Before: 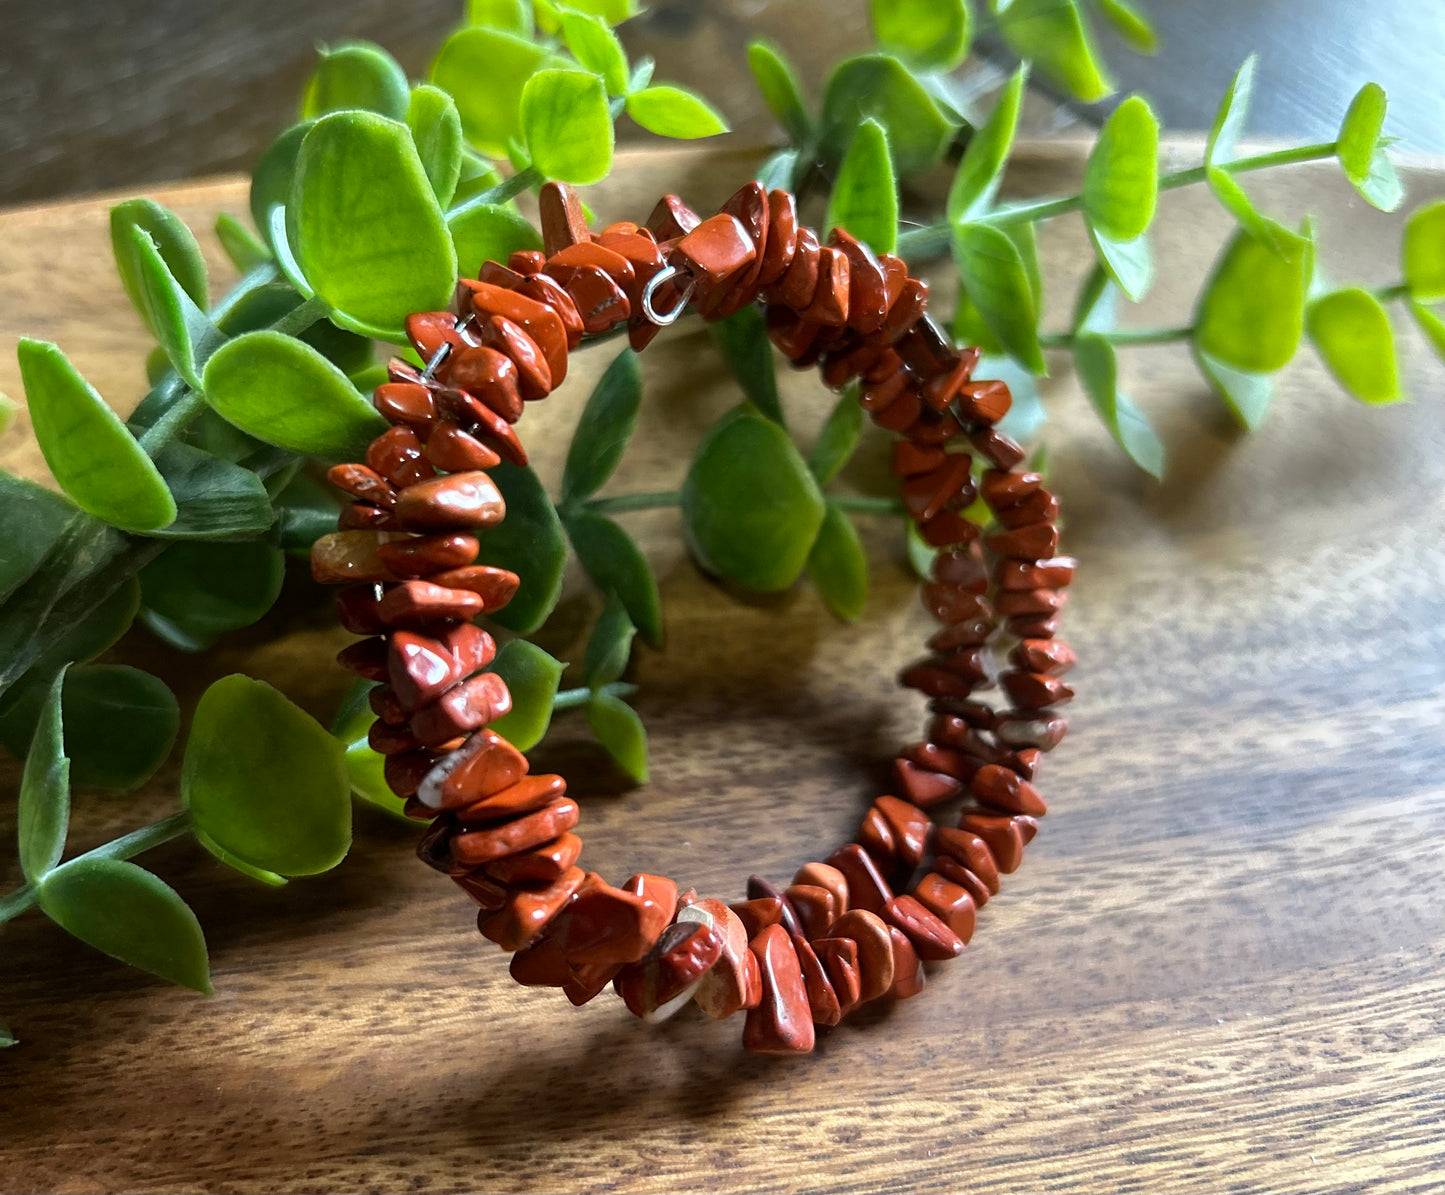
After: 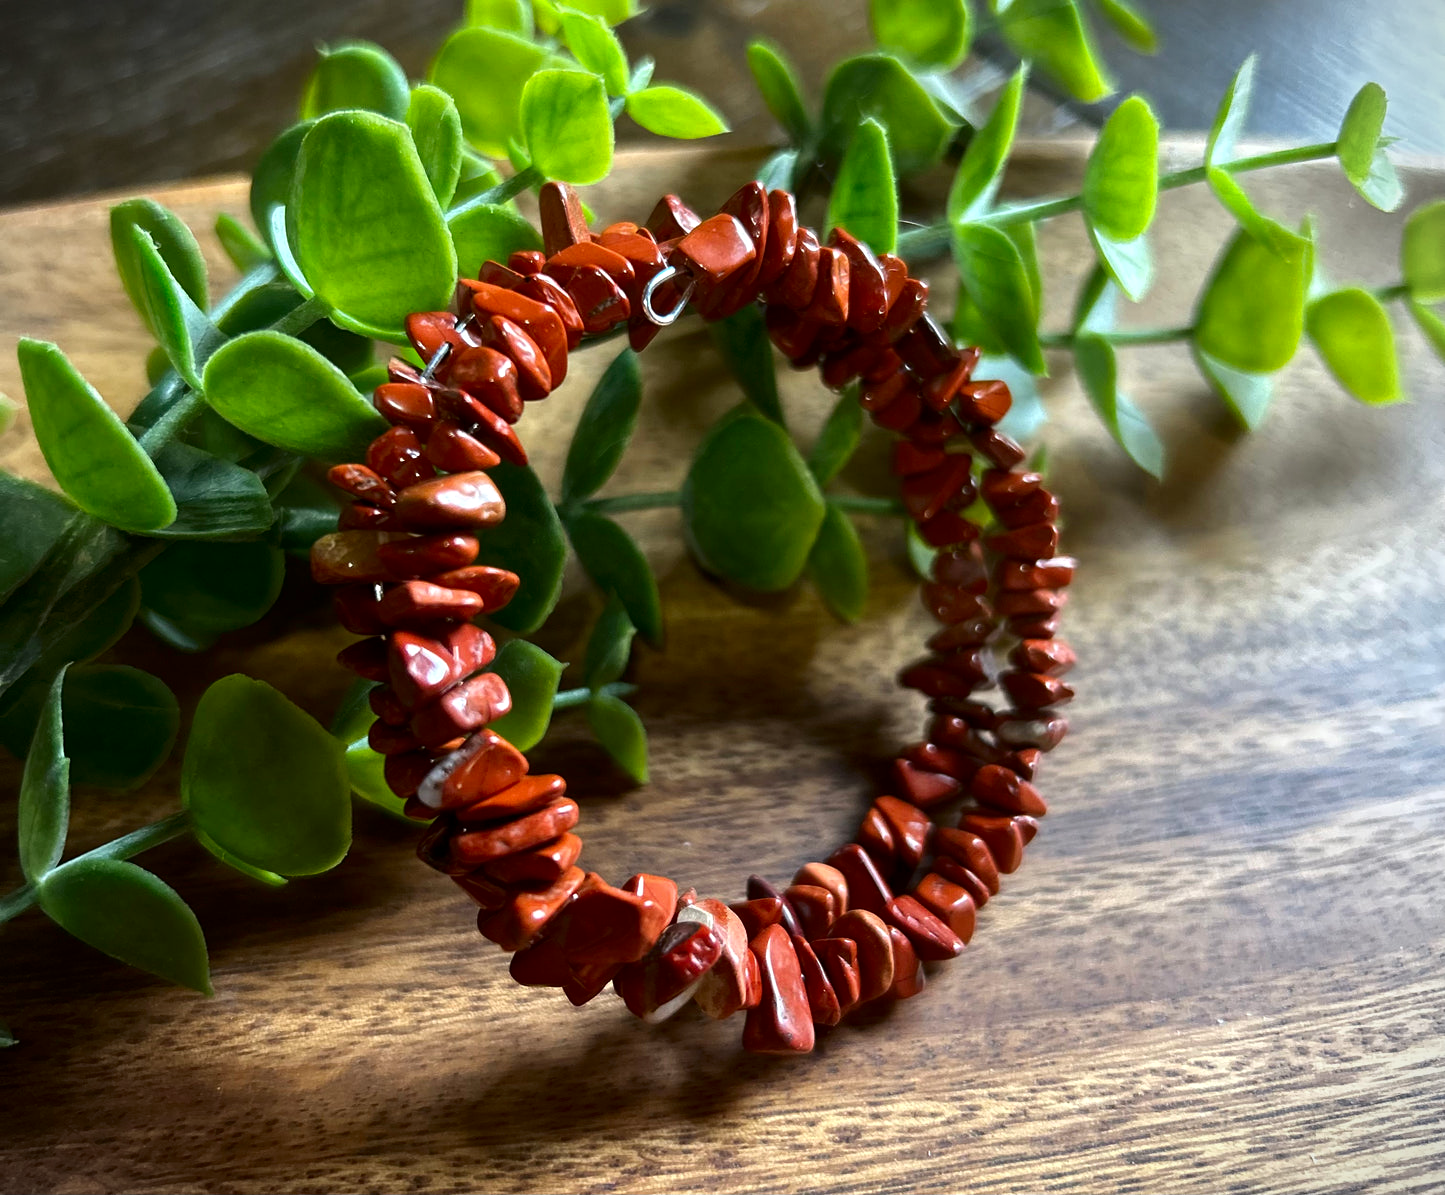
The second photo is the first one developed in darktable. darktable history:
contrast brightness saturation: contrast 0.07, brightness -0.13, saturation 0.06
exposure: exposure 0.127 EV, compensate highlight preservation false
vignetting: fall-off start 91.19%
